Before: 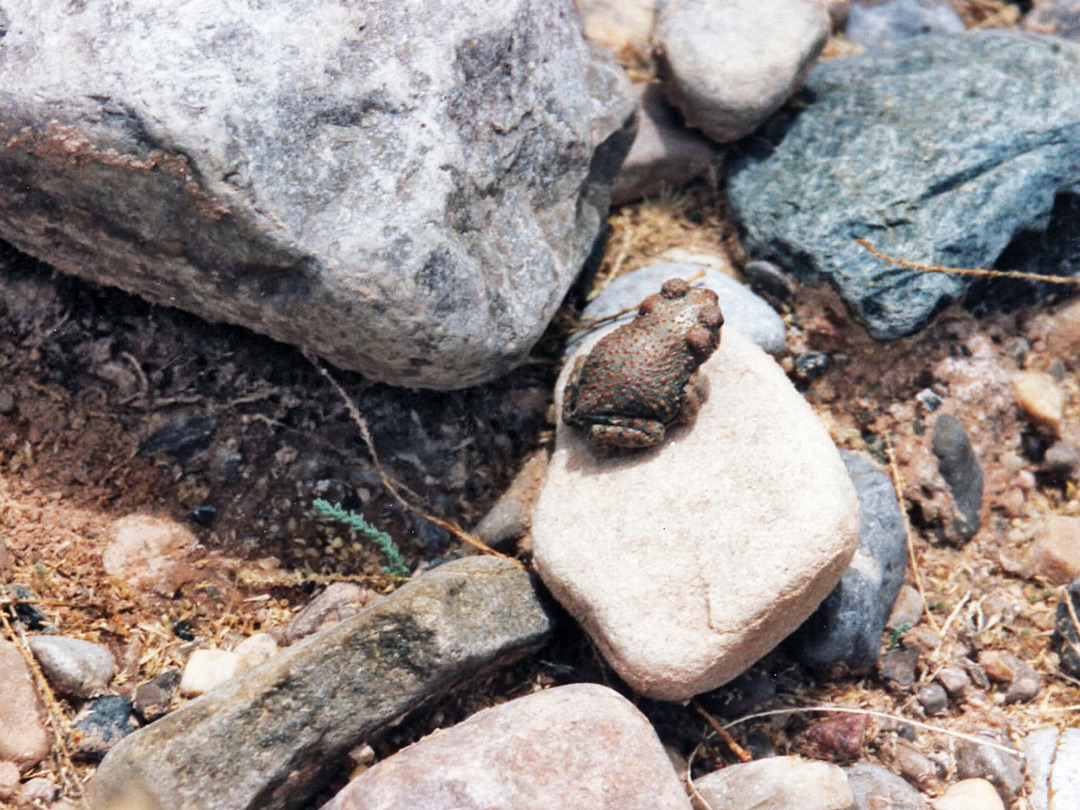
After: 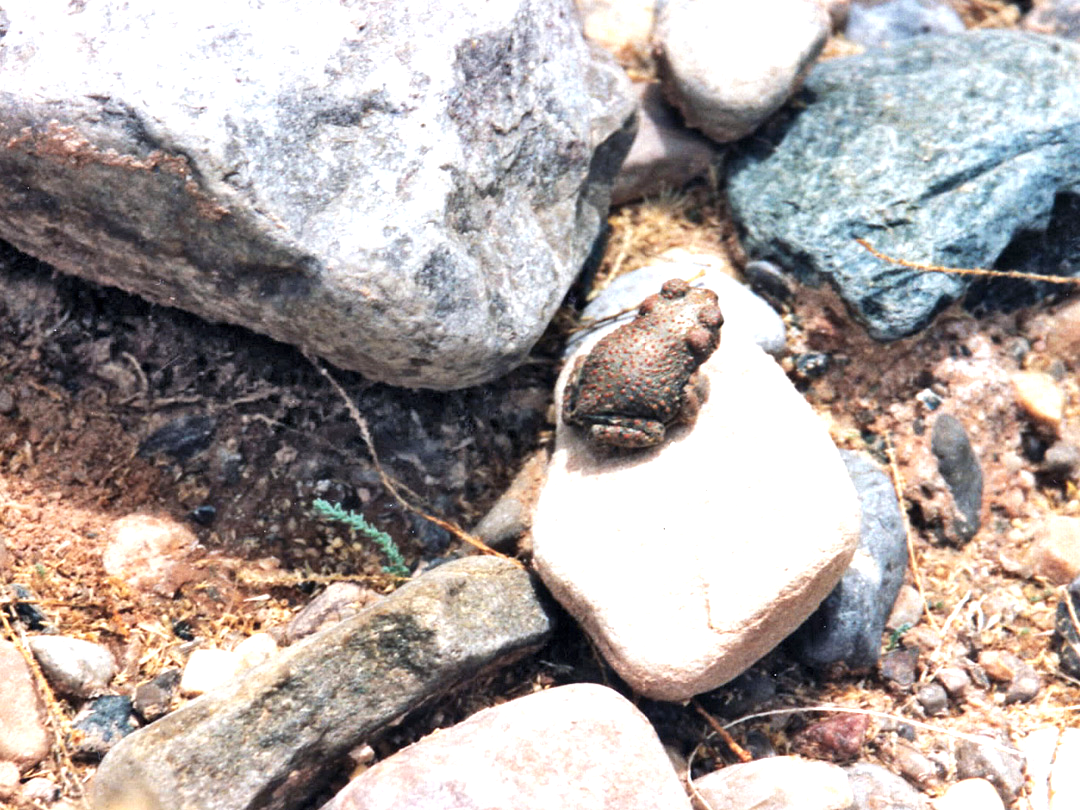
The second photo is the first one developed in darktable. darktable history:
exposure: exposure 0.693 EV, compensate exposure bias true, compensate highlight preservation false
